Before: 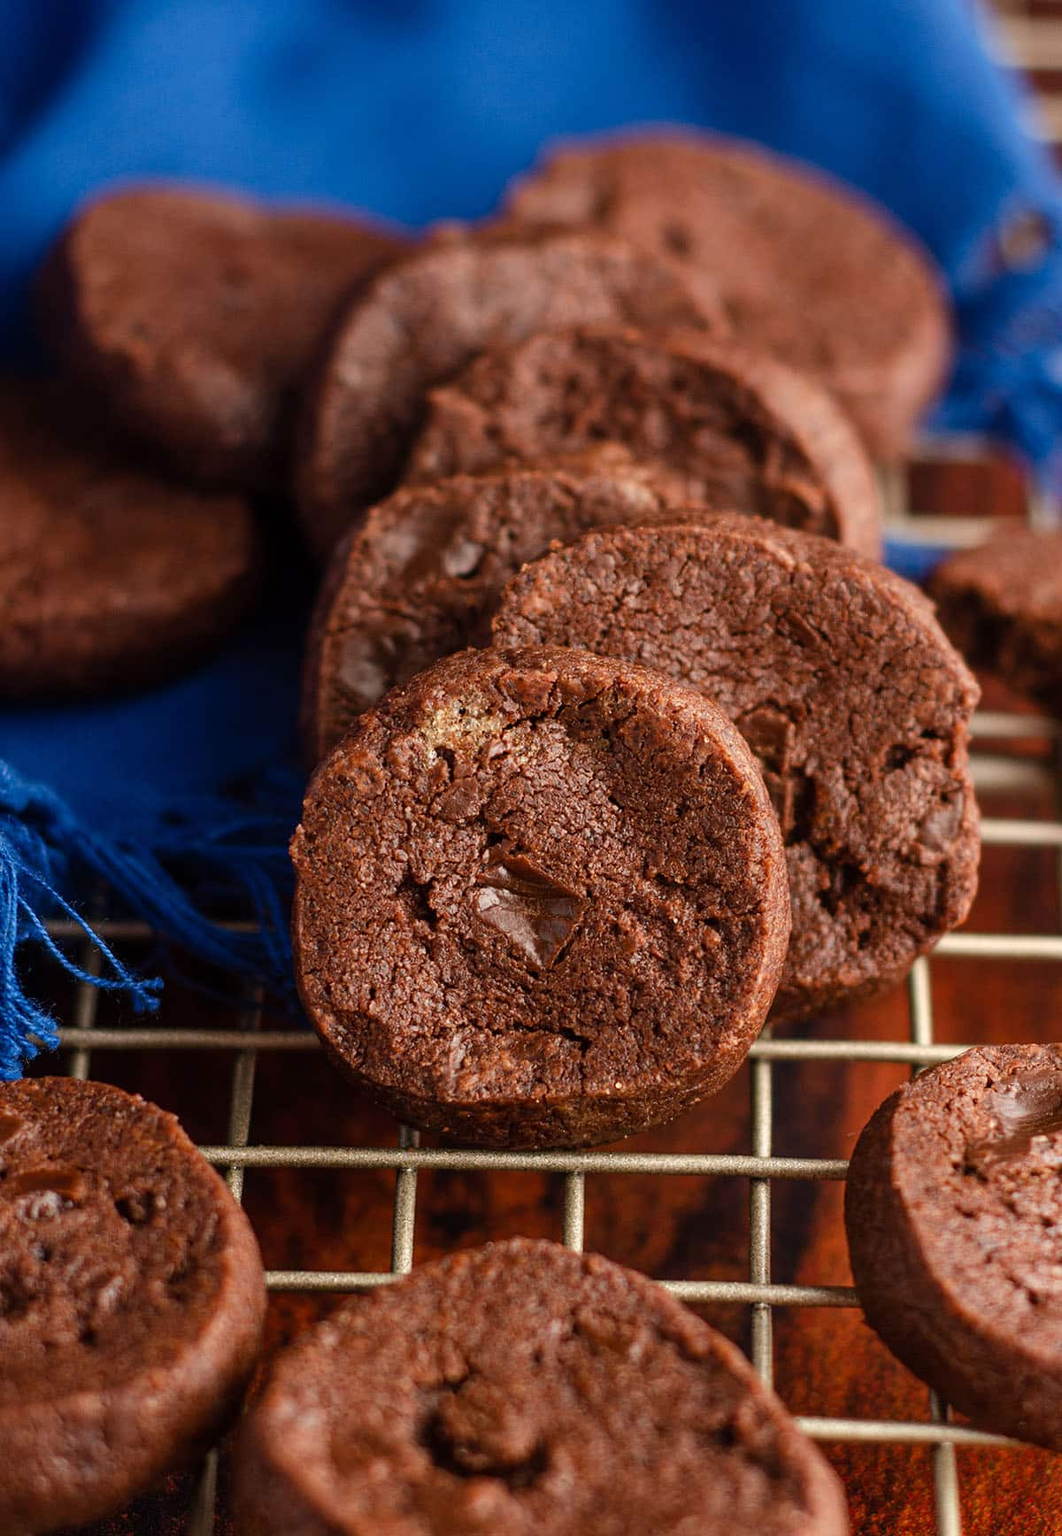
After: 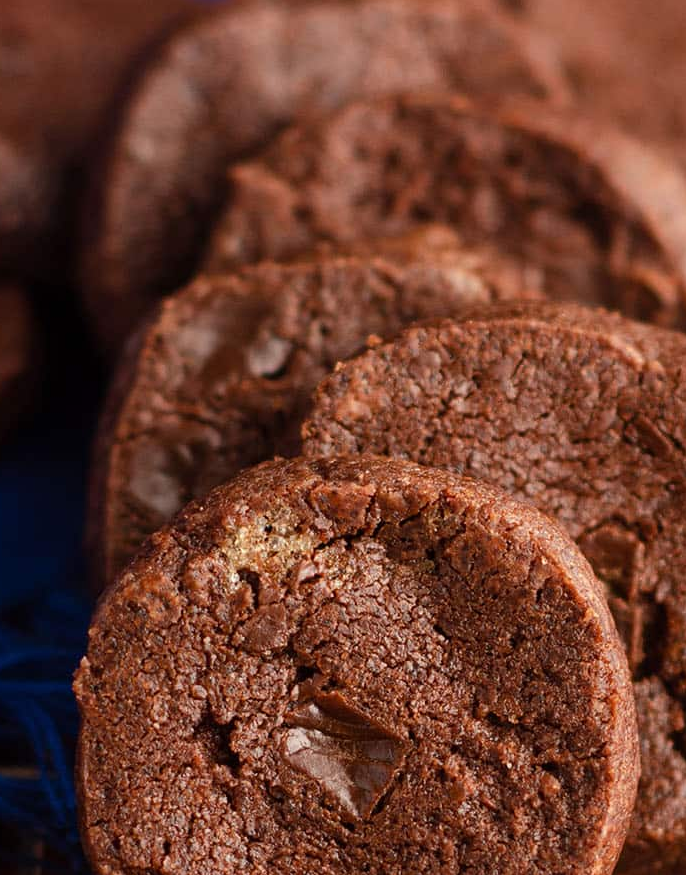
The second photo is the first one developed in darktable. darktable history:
crop: left 21.207%, top 15.865%, right 21.572%, bottom 33.675%
